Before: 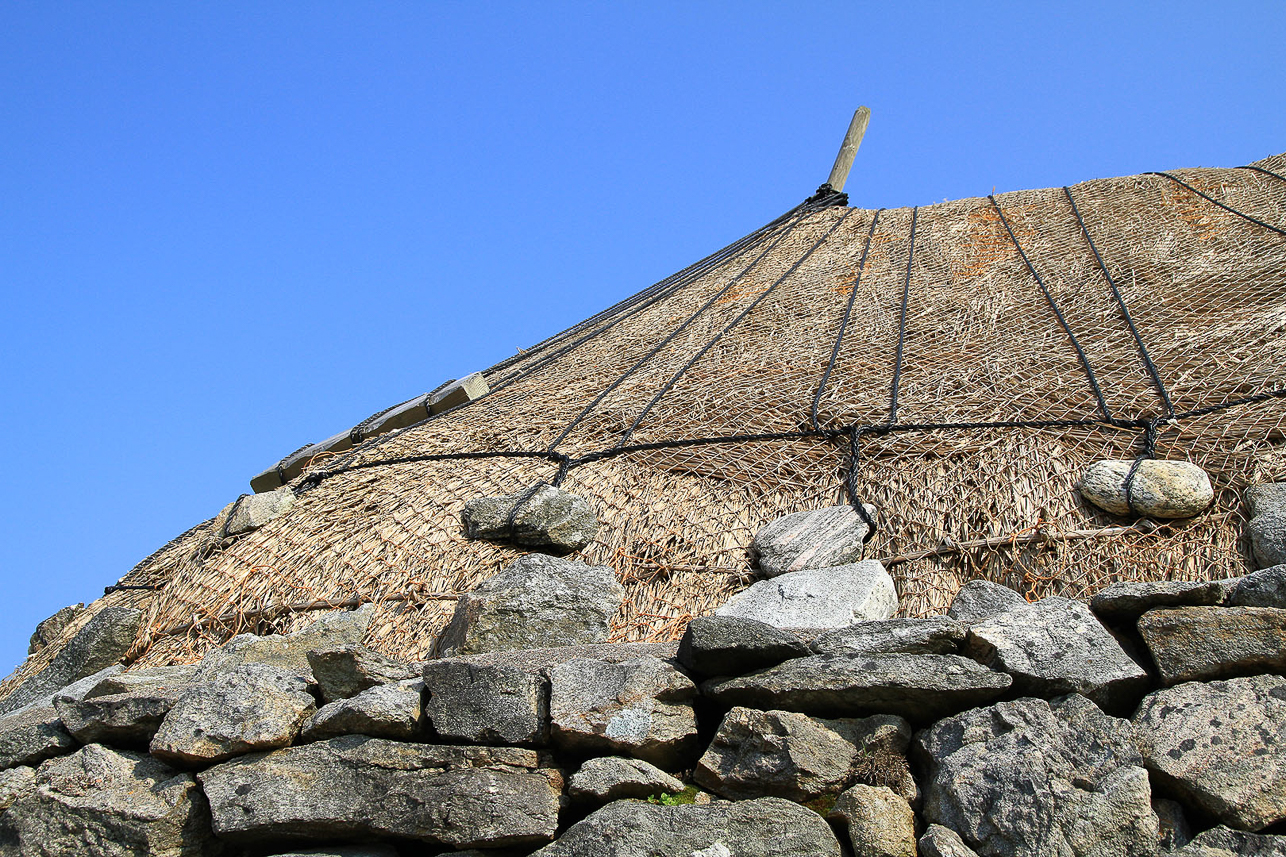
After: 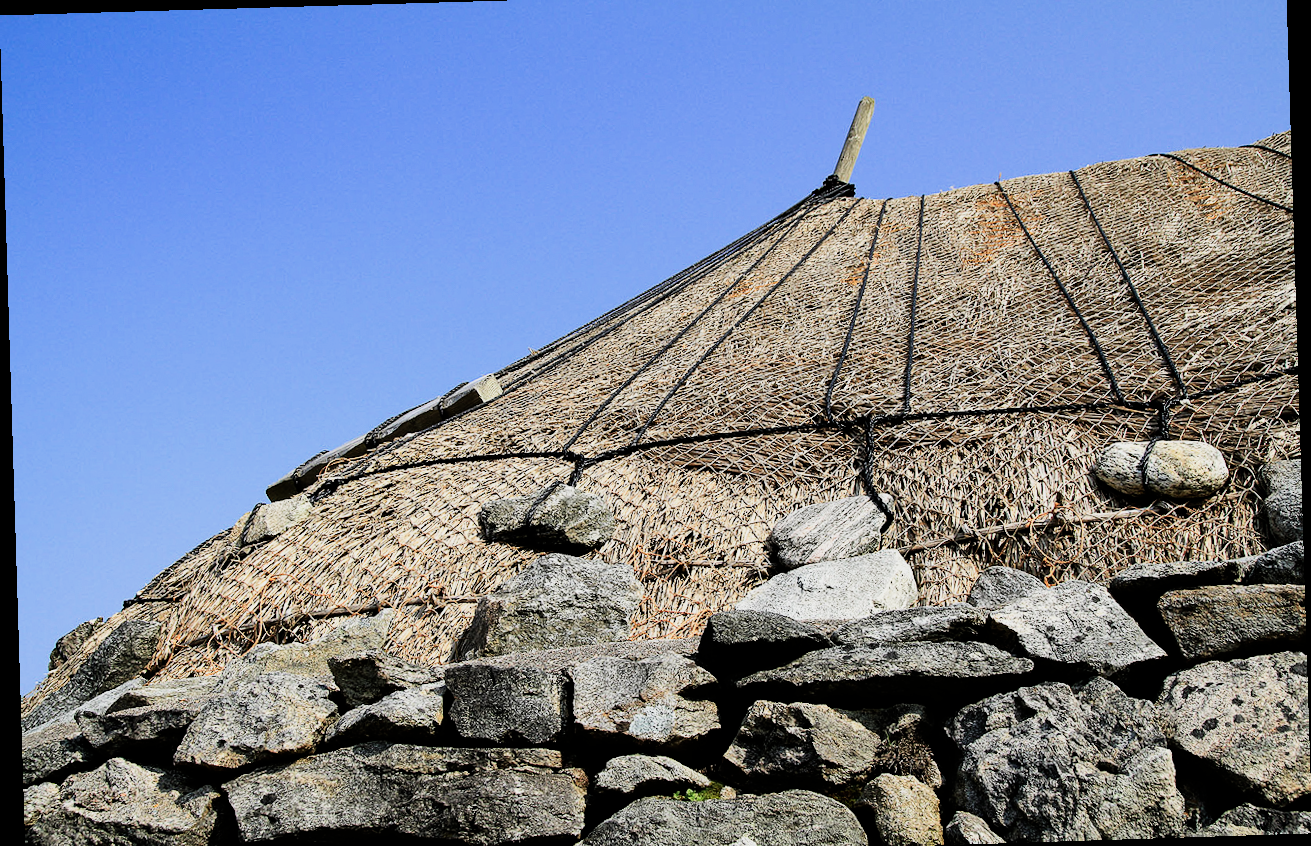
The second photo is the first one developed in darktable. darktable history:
haze removal: compatibility mode true, adaptive false
crop and rotate: top 2.479%, bottom 3.018%
rotate and perspective: rotation -1.77°, lens shift (horizontal) 0.004, automatic cropping off
filmic rgb: black relative exposure -5 EV, white relative exposure 3.5 EV, hardness 3.19, contrast 1.5, highlights saturation mix -50%
